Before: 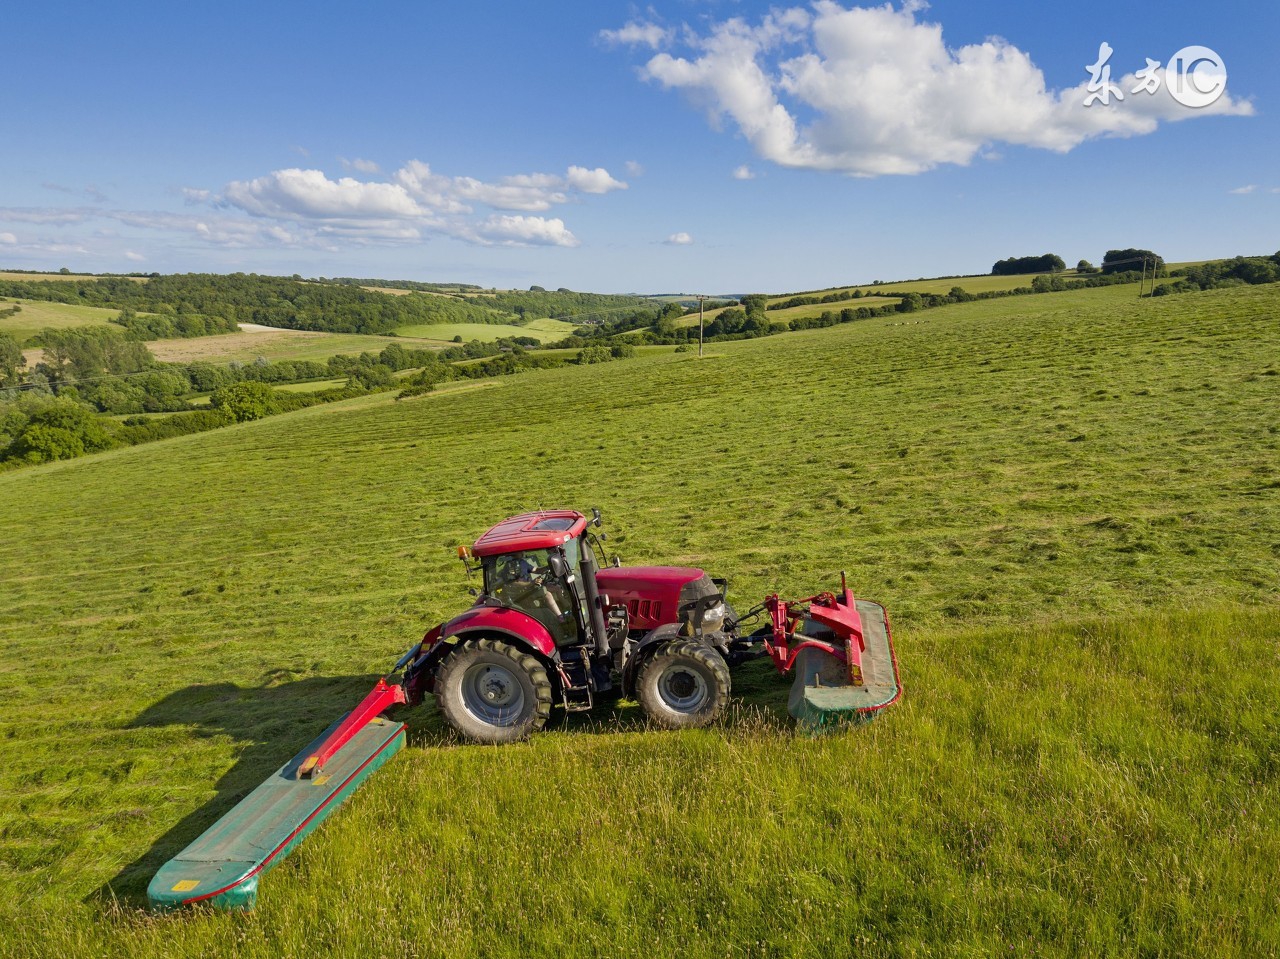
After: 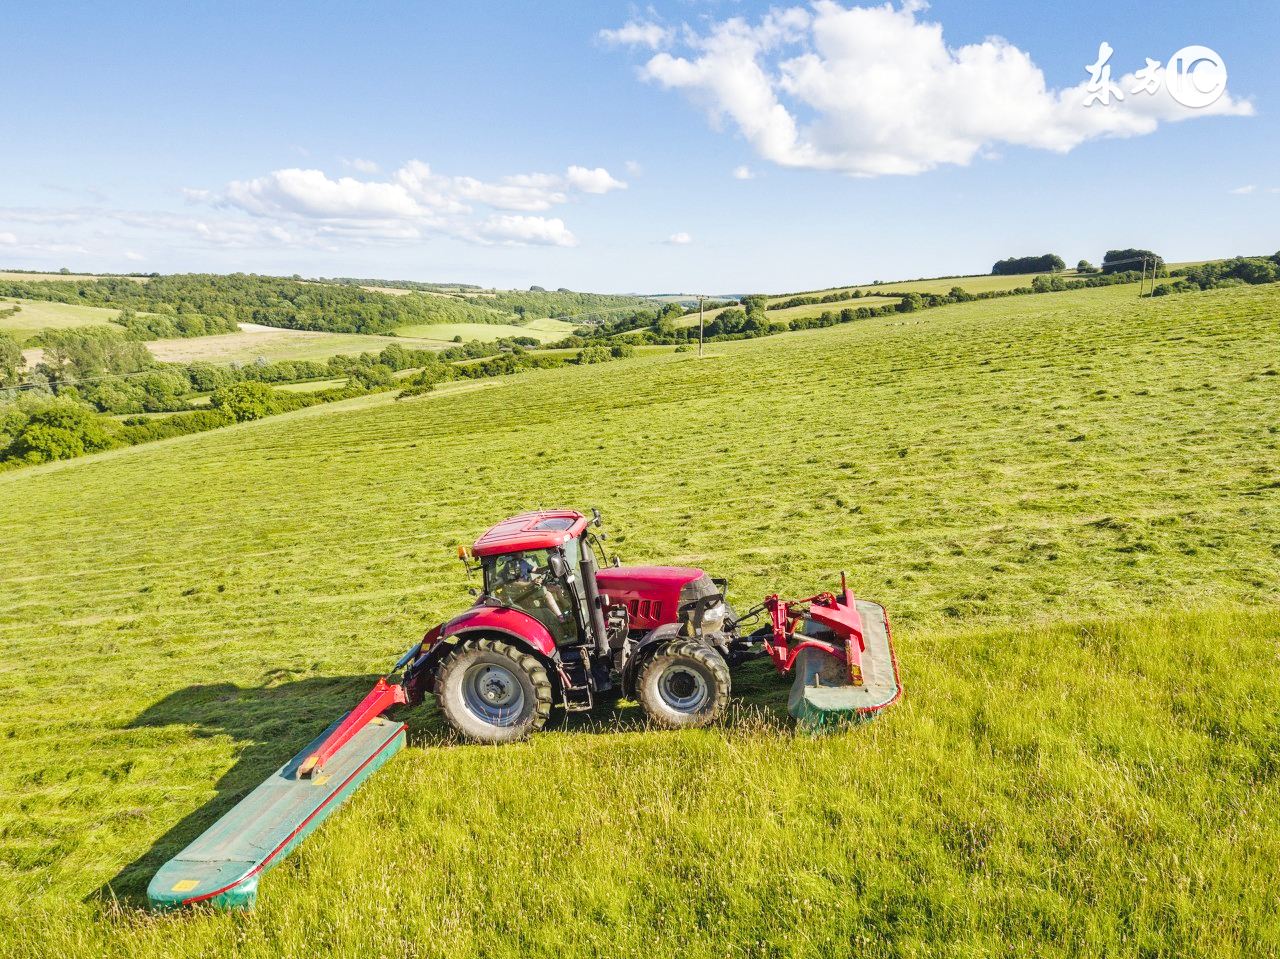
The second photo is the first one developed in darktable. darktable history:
local contrast: on, module defaults
base curve: curves: ch0 [(0, 0.007) (0.028, 0.063) (0.121, 0.311) (0.46, 0.743) (0.859, 0.957) (1, 1)], preserve colors none
